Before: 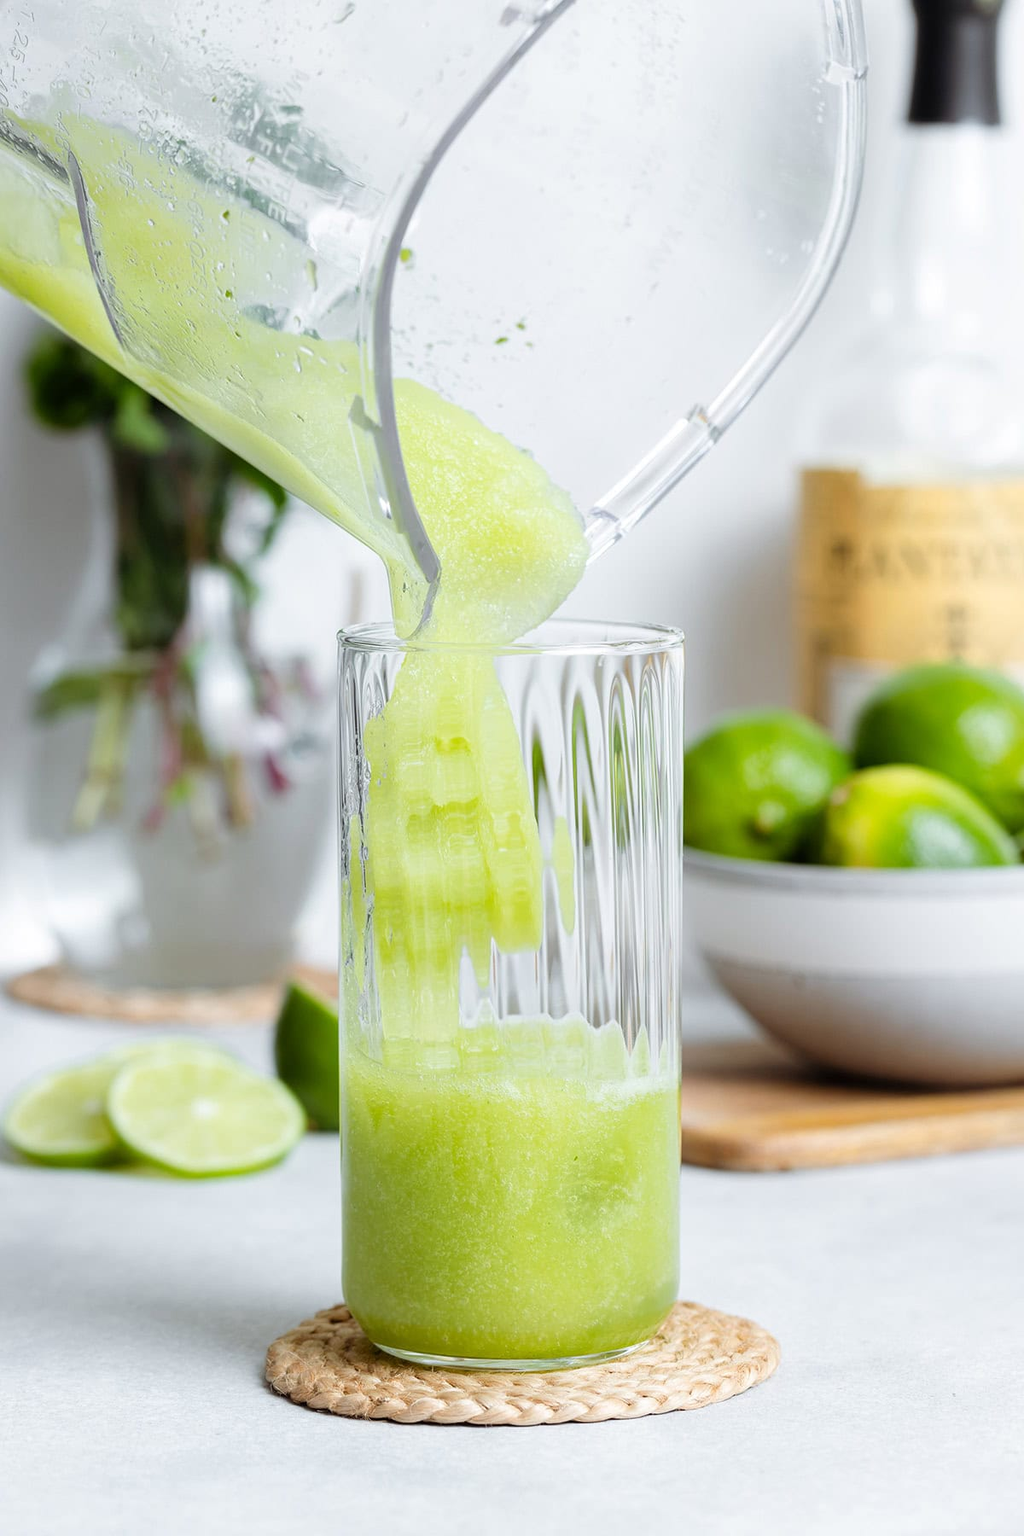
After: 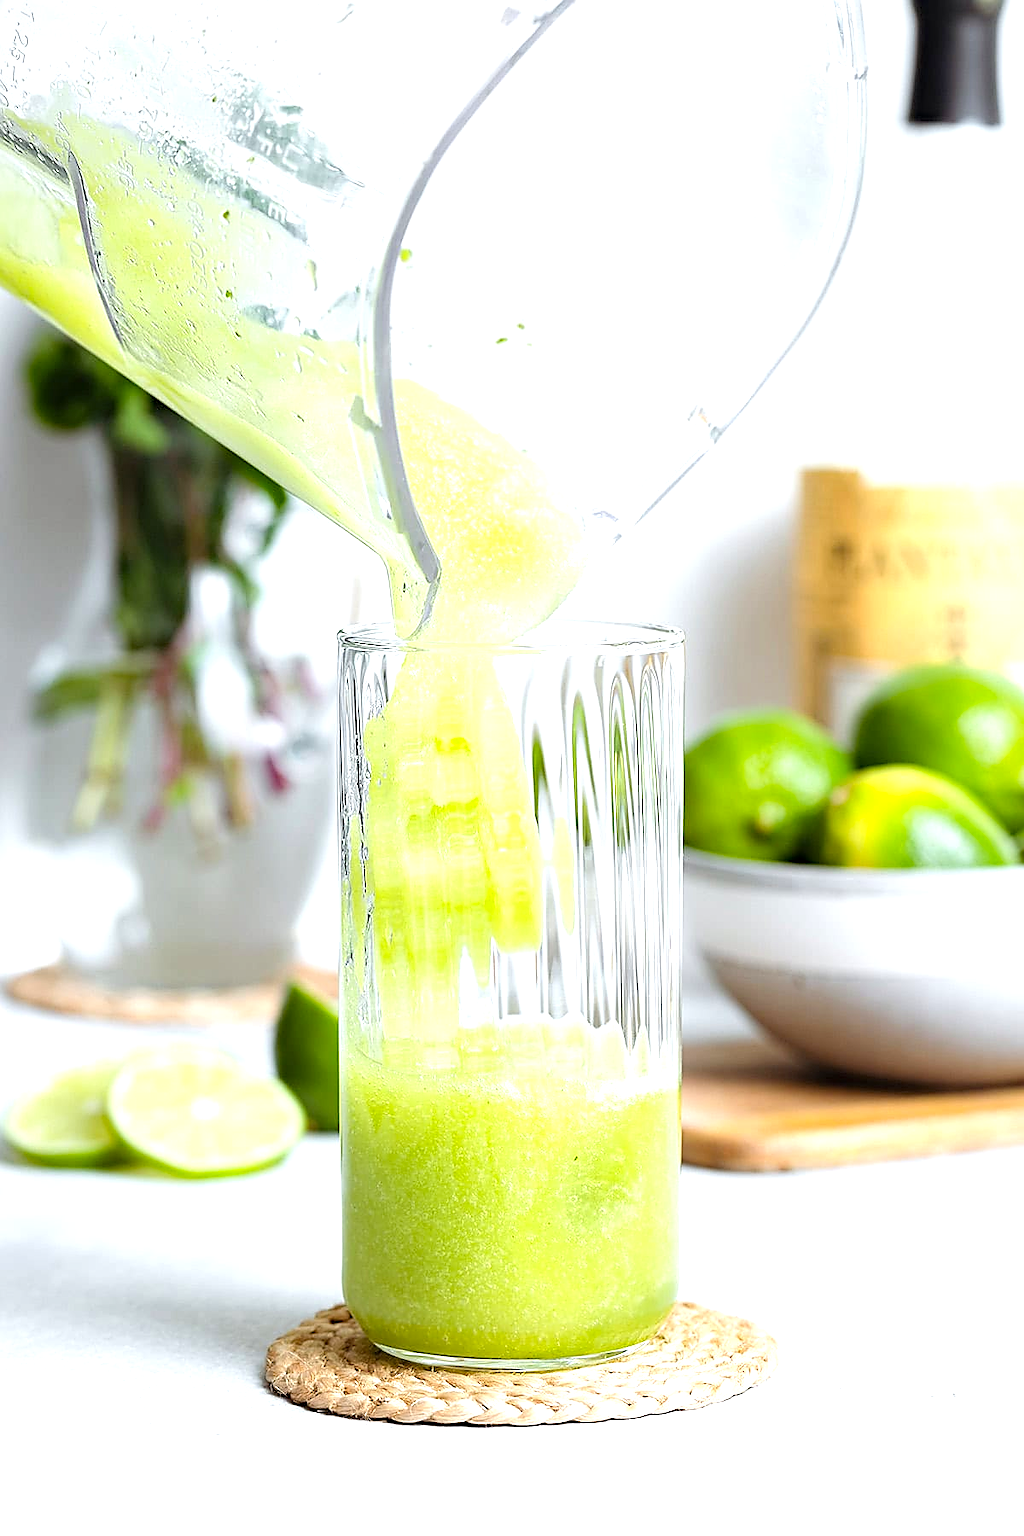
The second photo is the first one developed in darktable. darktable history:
exposure: black level correction 0, exposure 0.7 EV, compensate exposure bias true, compensate highlight preservation false
haze removal: on, module defaults
sharpen: radius 1.4, amount 1.25, threshold 0.7
